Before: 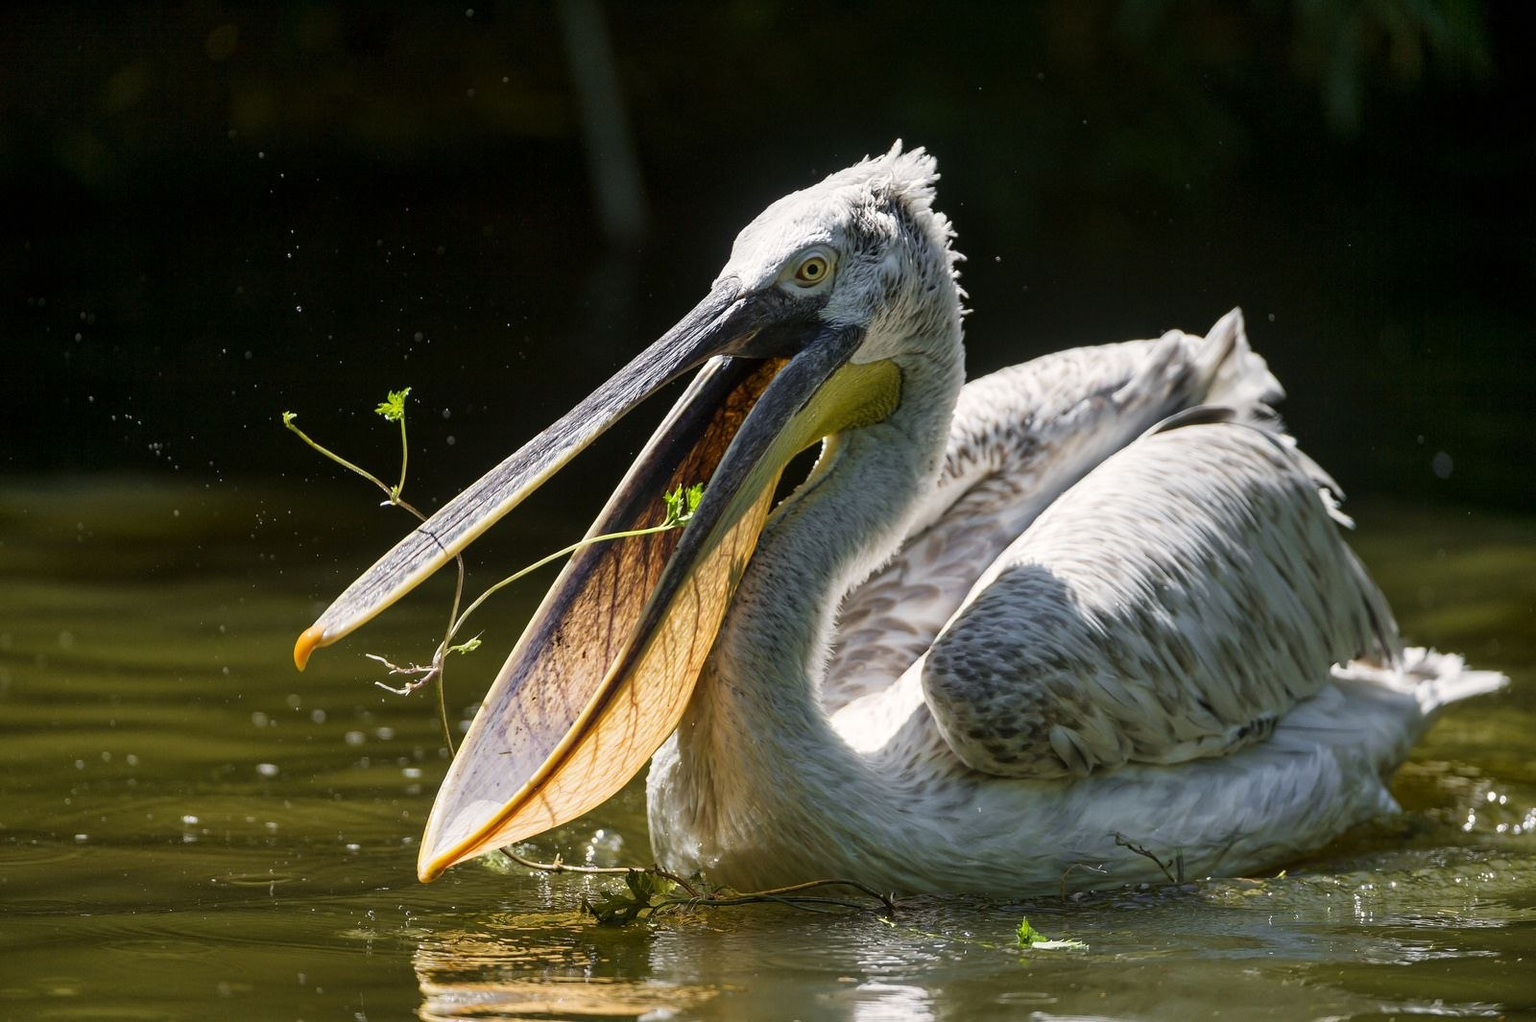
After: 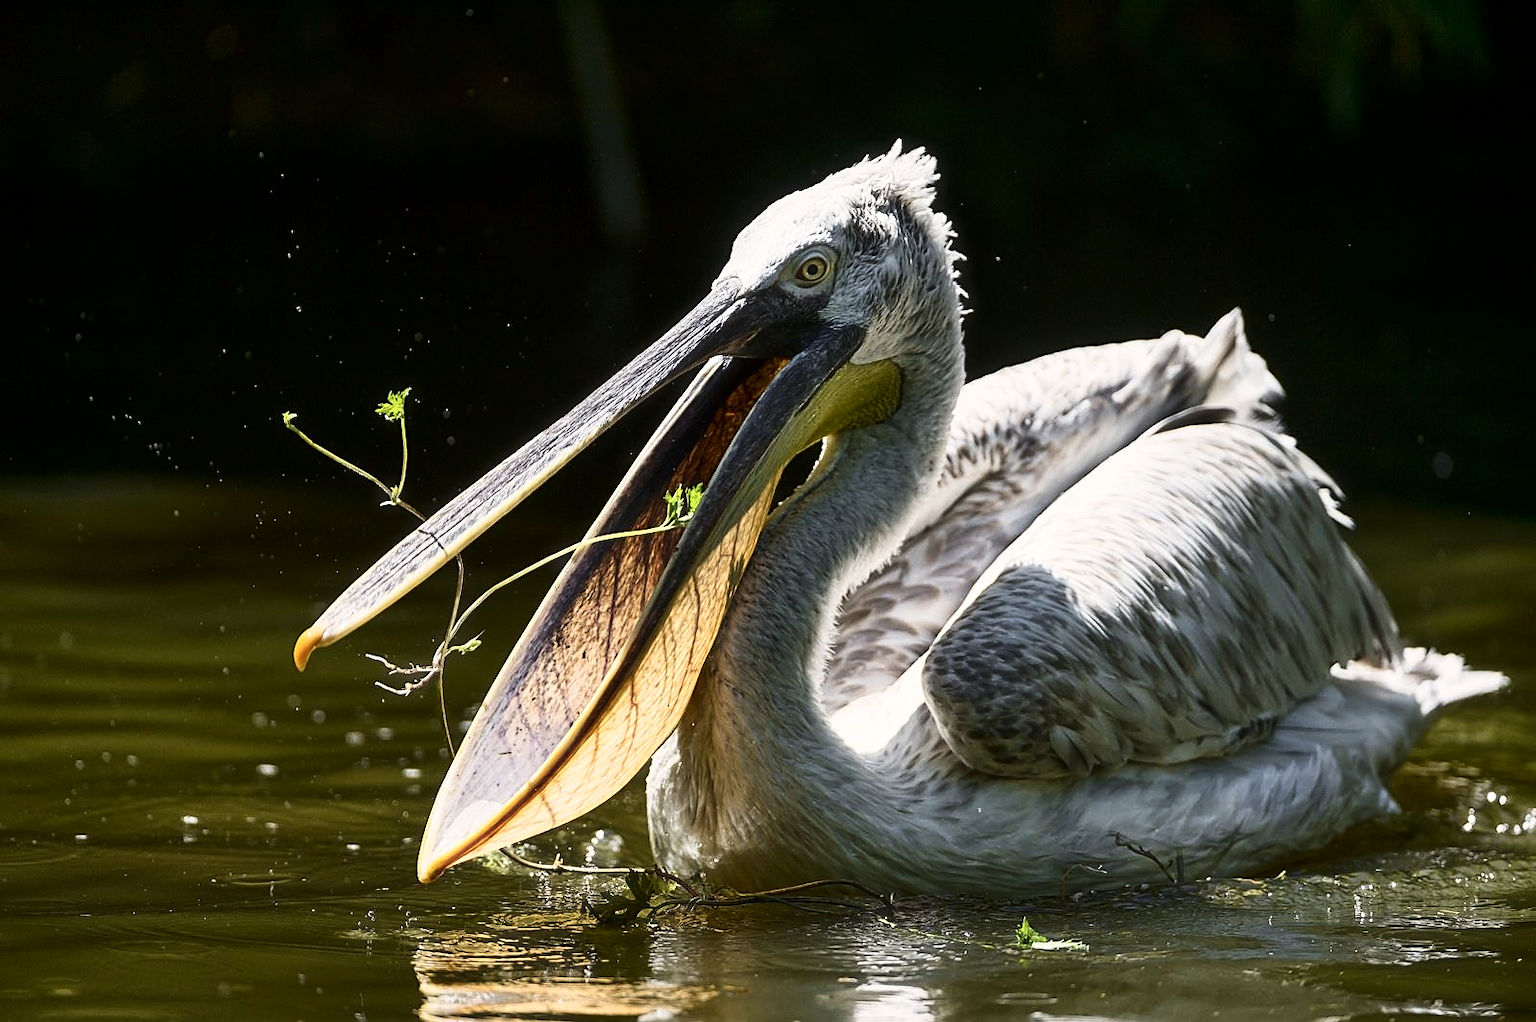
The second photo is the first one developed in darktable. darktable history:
haze removal: strength -0.111, compatibility mode true, adaptive false
sharpen: on, module defaults
tone curve: curves: ch0 [(0, 0) (0.004, 0.001) (0.133, 0.078) (0.325, 0.241) (0.832, 0.917) (1, 1)], color space Lab, independent channels, preserve colors none
